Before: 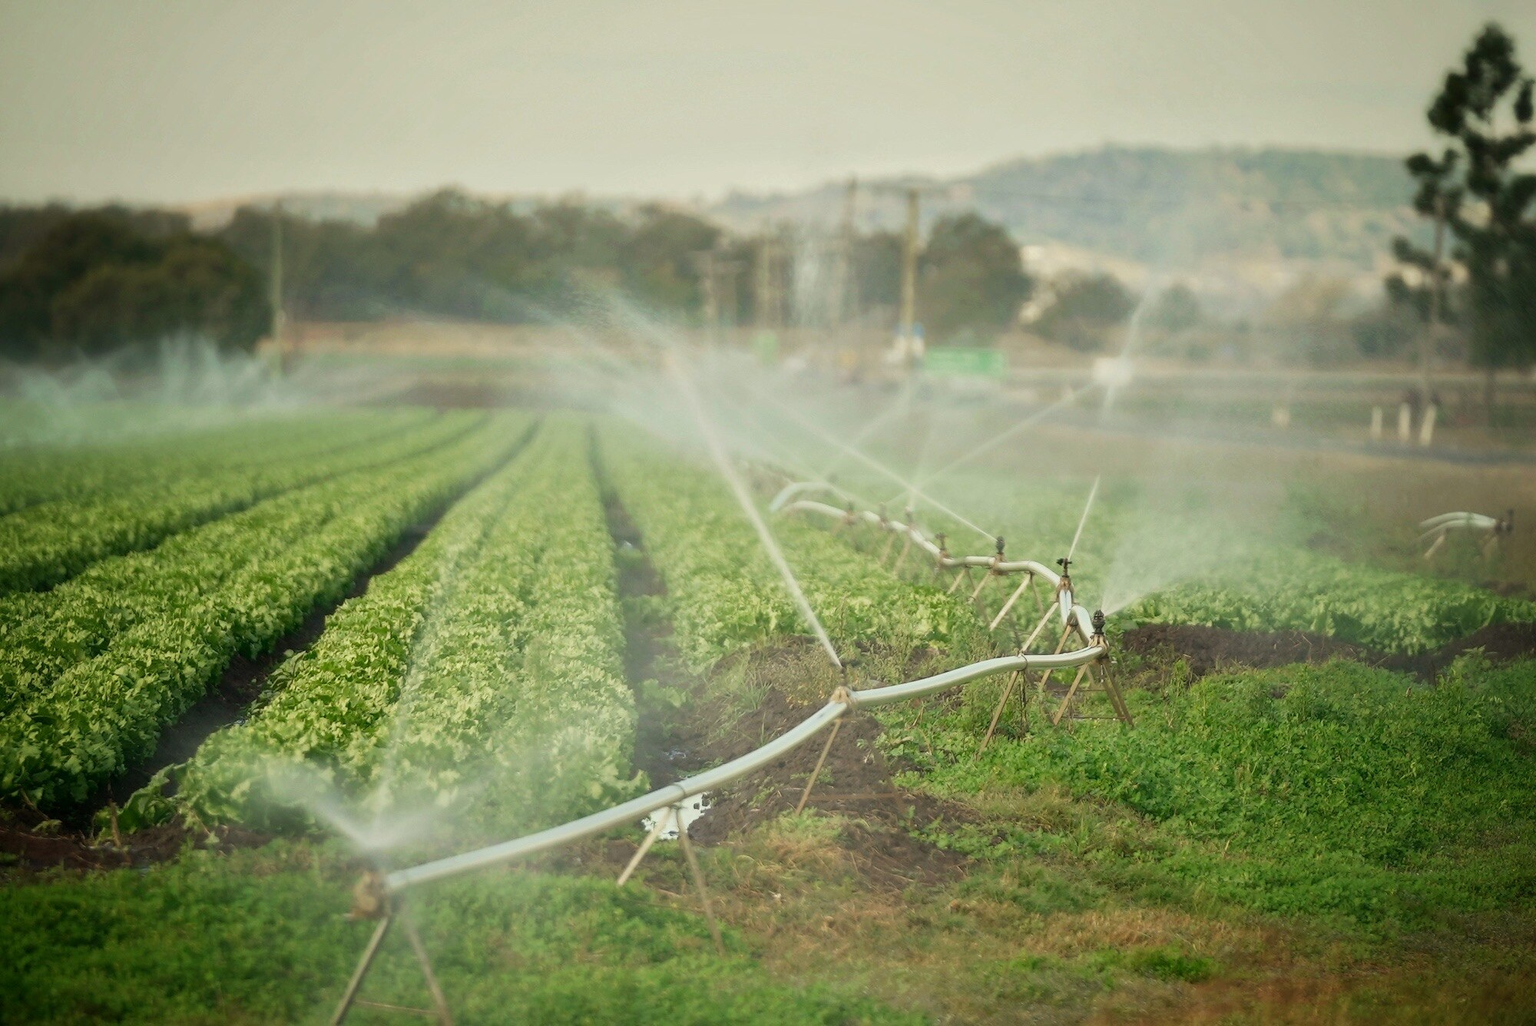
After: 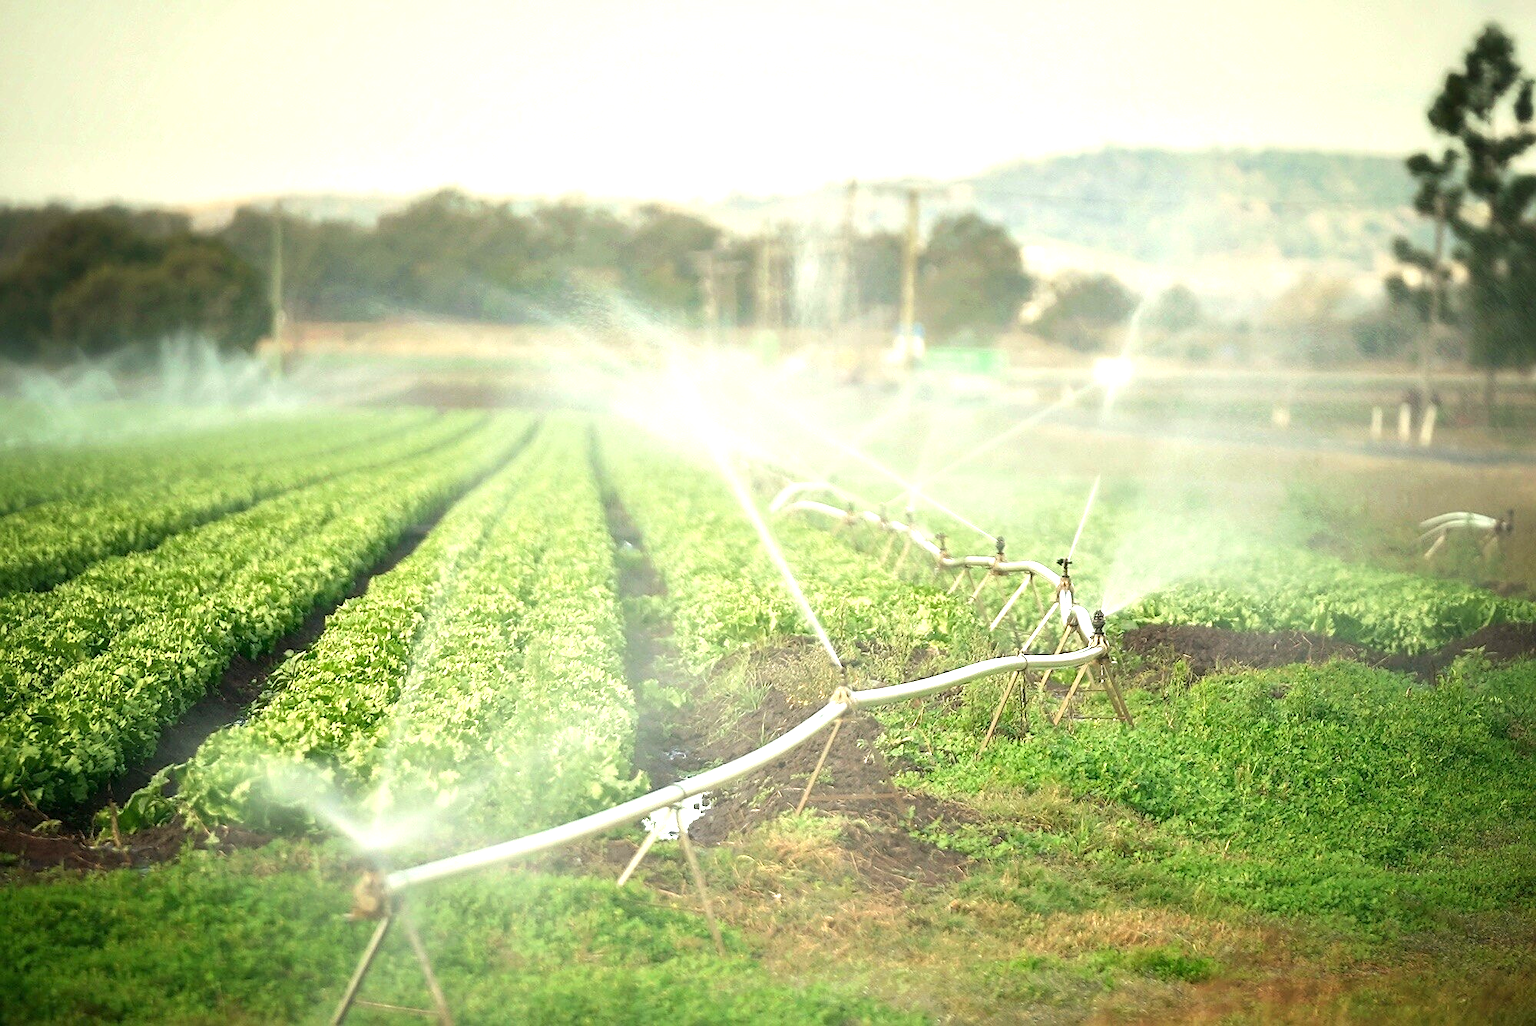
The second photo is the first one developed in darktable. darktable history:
sharpen: on, module defaults
exposure: black level correction 0, exposure 1.1 EV, compensate exposure bias true, compensate highlight preservation false
tone equalizer: smoothing diameter 24.99%, edges refinement/feathering 10.88, preserve details guided filter
